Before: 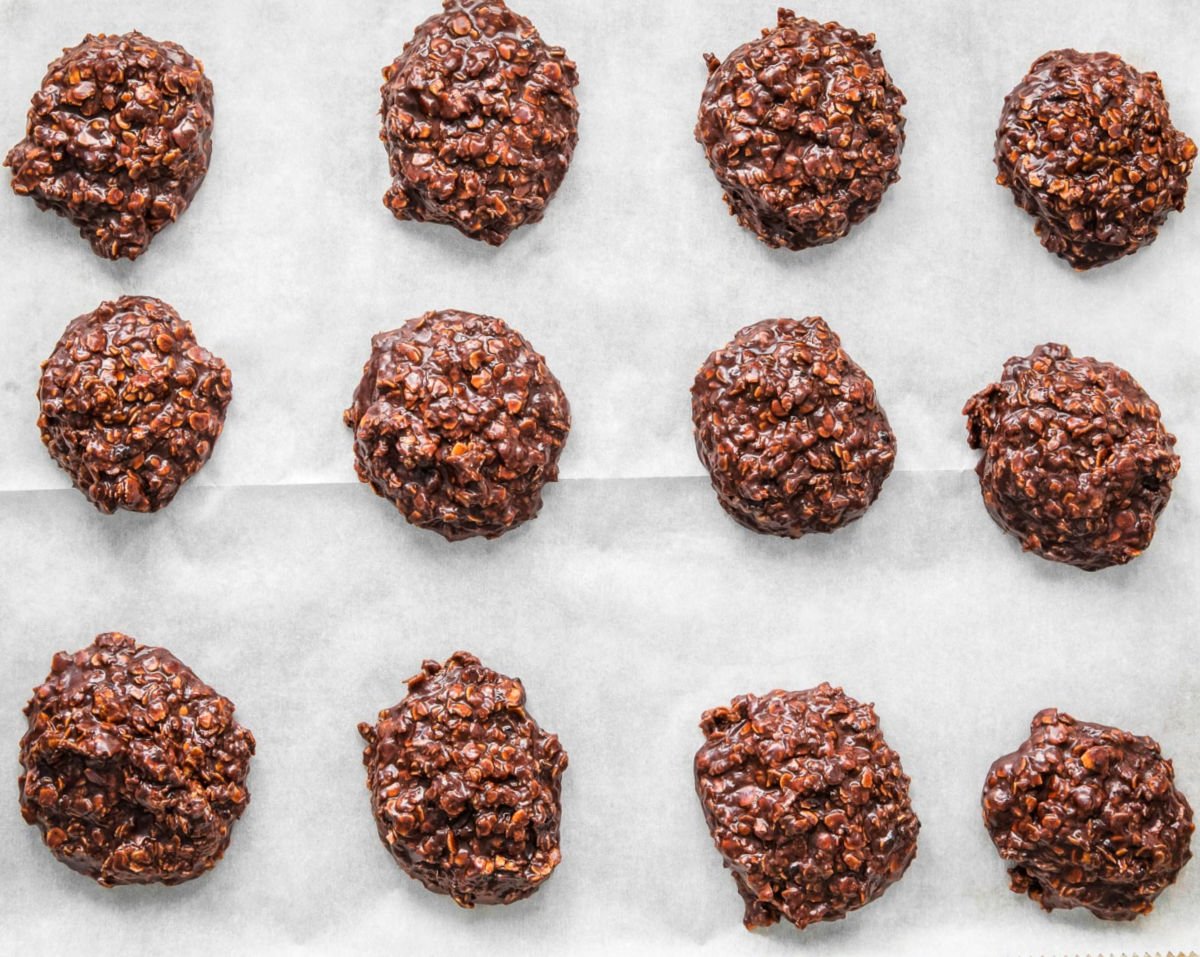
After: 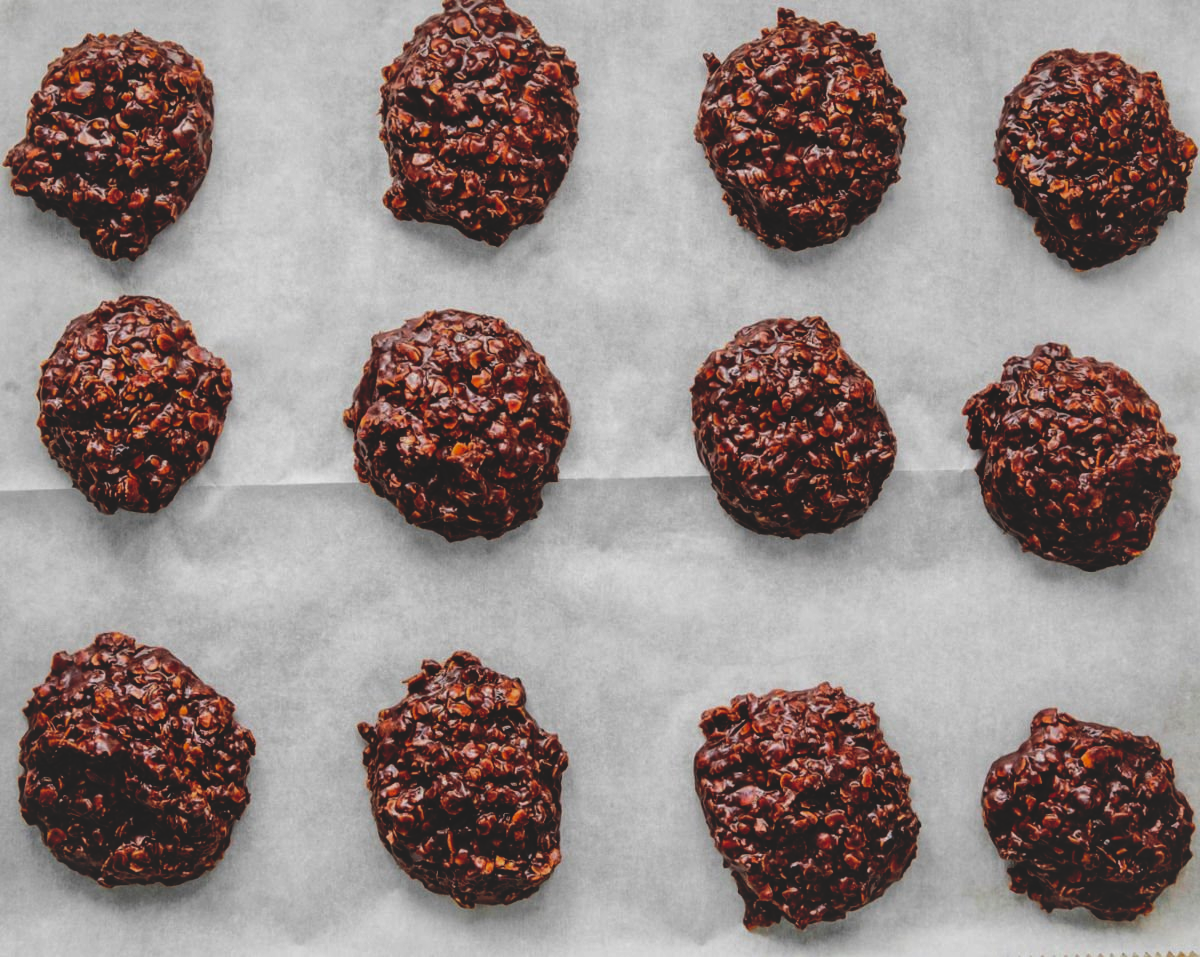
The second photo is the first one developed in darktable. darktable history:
base curve: curves: ch0 [(0, 0.02) (0.083, 0.036) (1, 1)], preserve colors none
exposure: exposure -0.242 EV, compensate highlight preservation false
shadows and highlights: on, module defaults
fill light: exposure -2 EV, width 8.6
